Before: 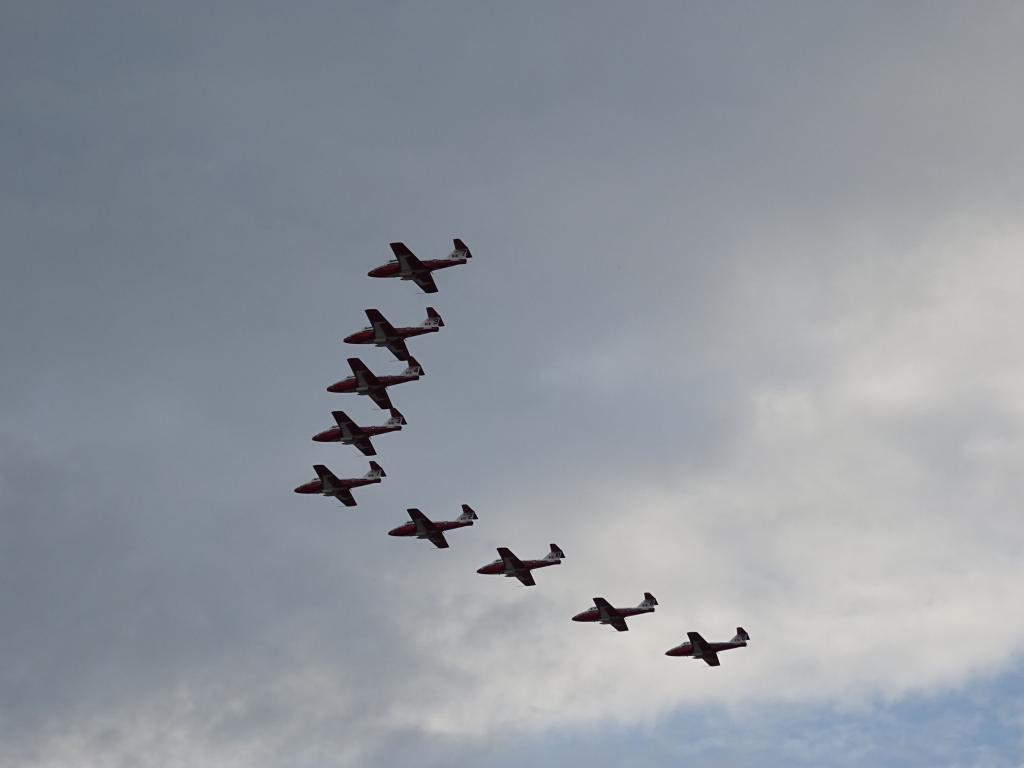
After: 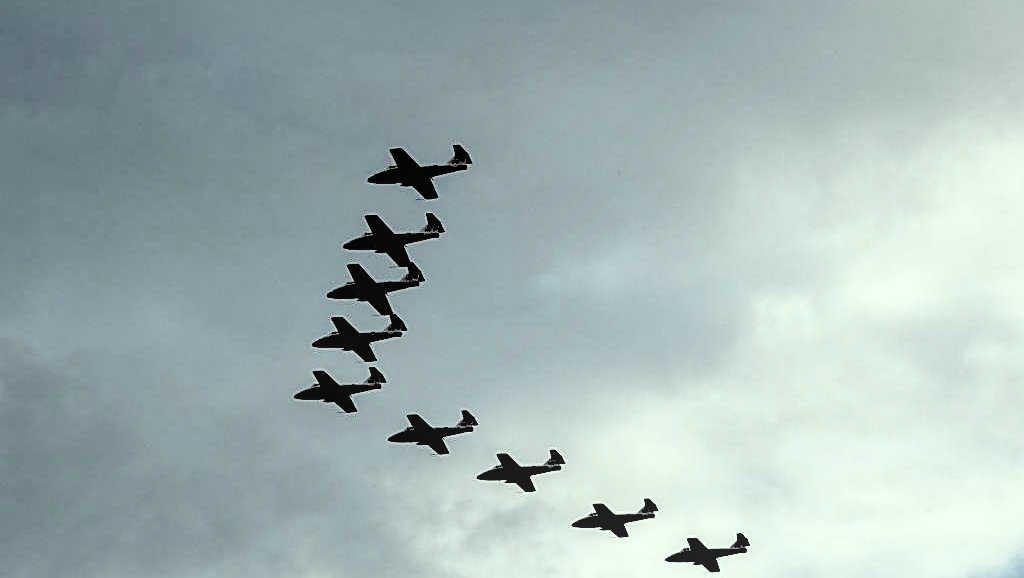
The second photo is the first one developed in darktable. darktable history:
color correction: highlights a* -7.74, highlights b* 3.31
filmic rgb: black relative exposure -1.08 EV, white relative exposure 2.08 EV, hardness 1.6, contrast 2.241
sharpen: on, module defaults
local contrast: on, module defaults
crop and rotate: top 12.365%, bottom 12.374%
